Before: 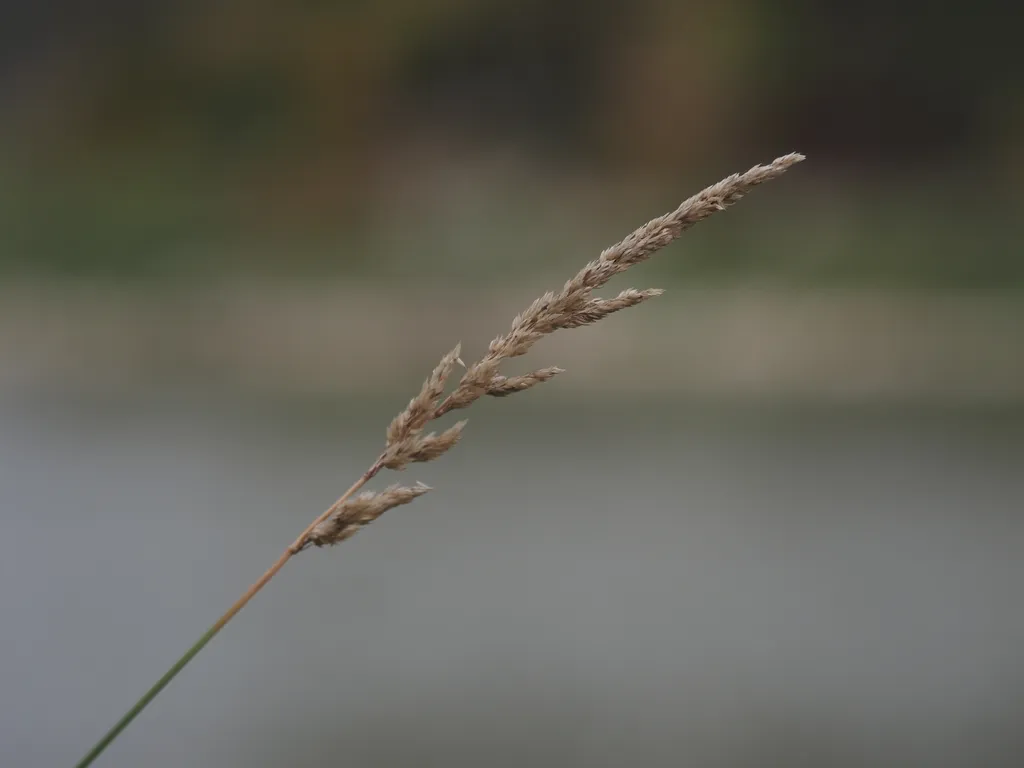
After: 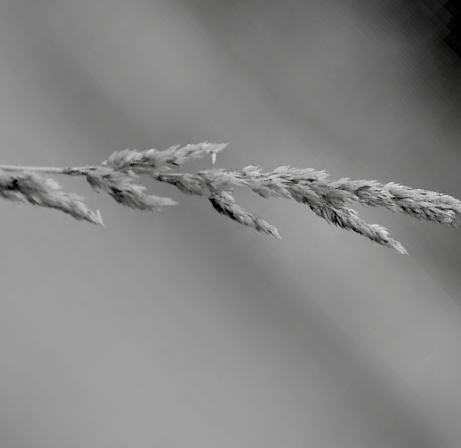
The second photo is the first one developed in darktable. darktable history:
exposure: black level correction 0.029, exposure -0.077 EV, compensate highlight preservation false
crop and rotate: angle -45.67°, top 16.274%, right 0.975%, bottom 11.634%
levels: levels [0, 0.397, 0.955]
local contrast: mode bilateral grid, contrast 21, coarseness 50, detail 119%, midtone range 0.2
contrast brightness saturation: saturation -0.986
